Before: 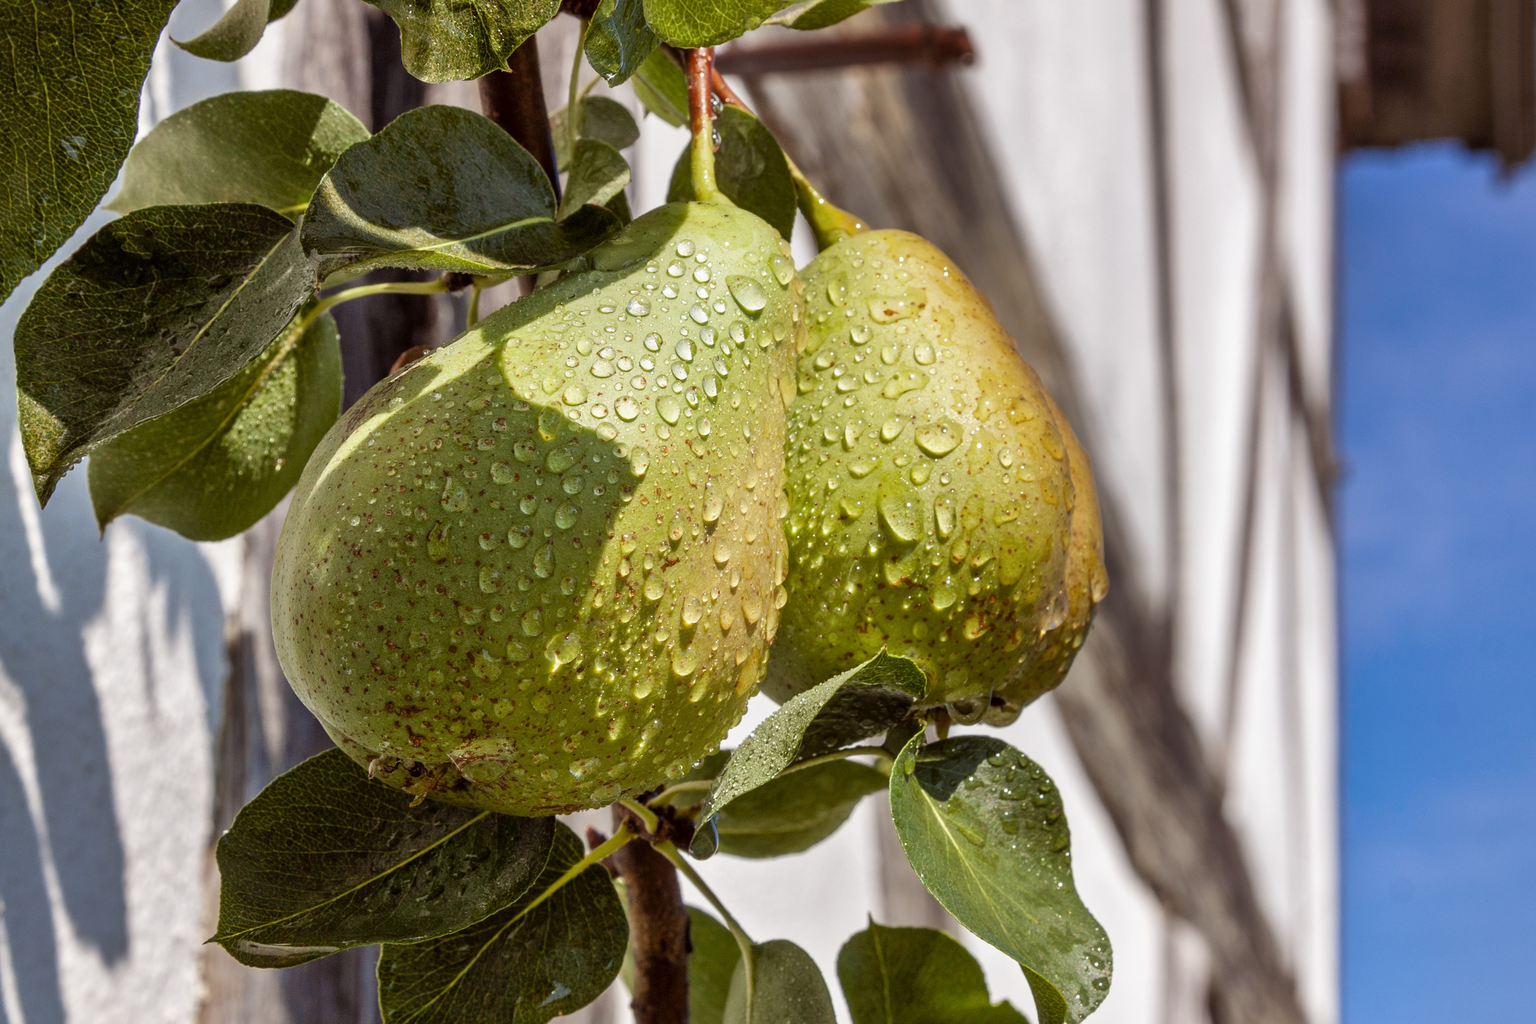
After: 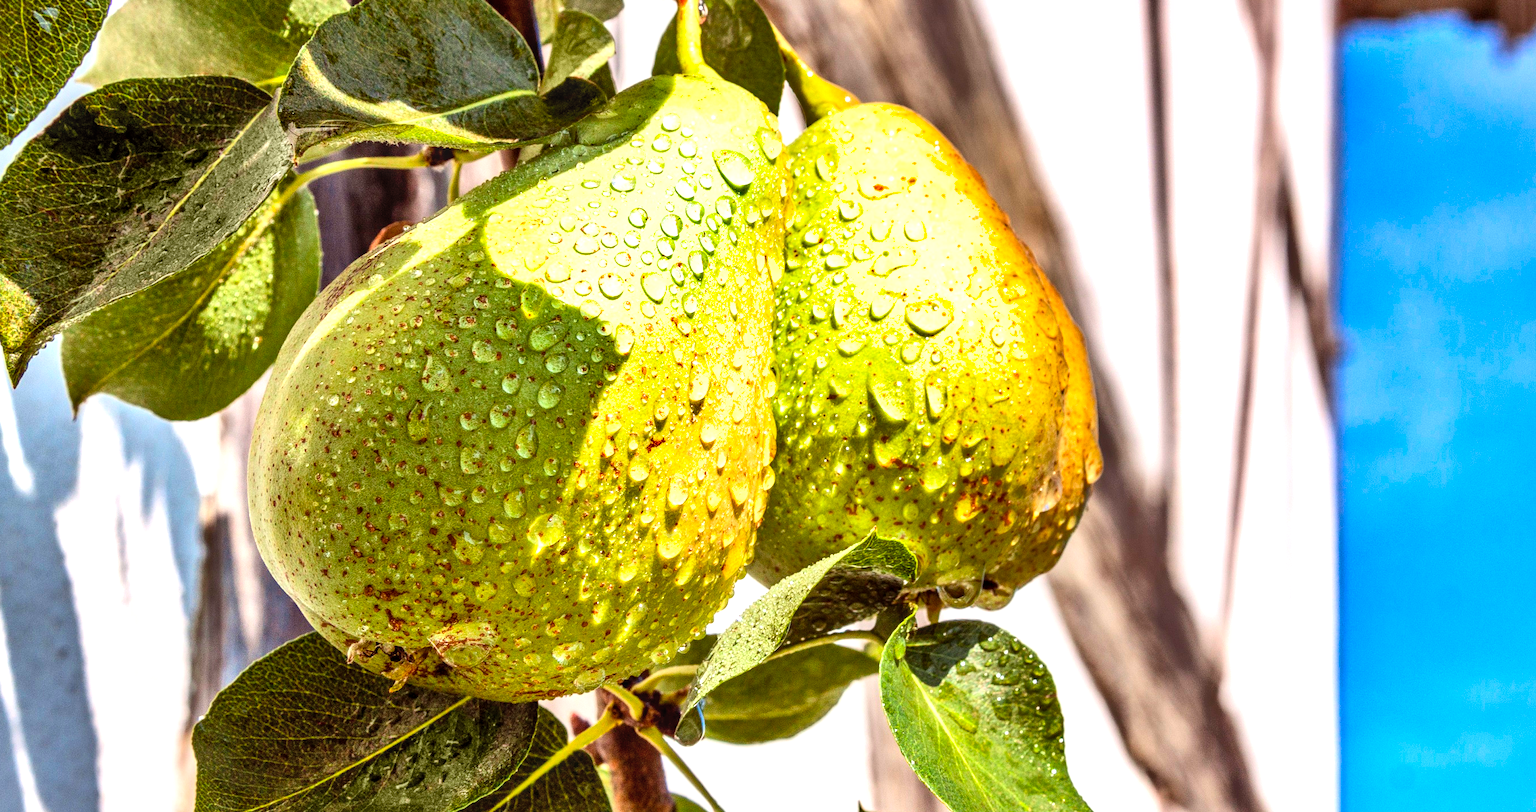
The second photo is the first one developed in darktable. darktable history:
shadows and highlights: soften with gaussian
crop and rotate: left 1.875%, top 12.68%, right 0.175%, bottom 9.512%
contrast brightness saturation: contrast 0.199, brightness 0.161, saturation 0.215
local contrast: on, module defaults
exposure: black level correction 0, exposure 1.01 EV, compensate exposure bias true, compensate highlight preservation false
tone equalizer: edges refinement/feathering 500, mask exposure compensation -1.57 EV, preserve details no
